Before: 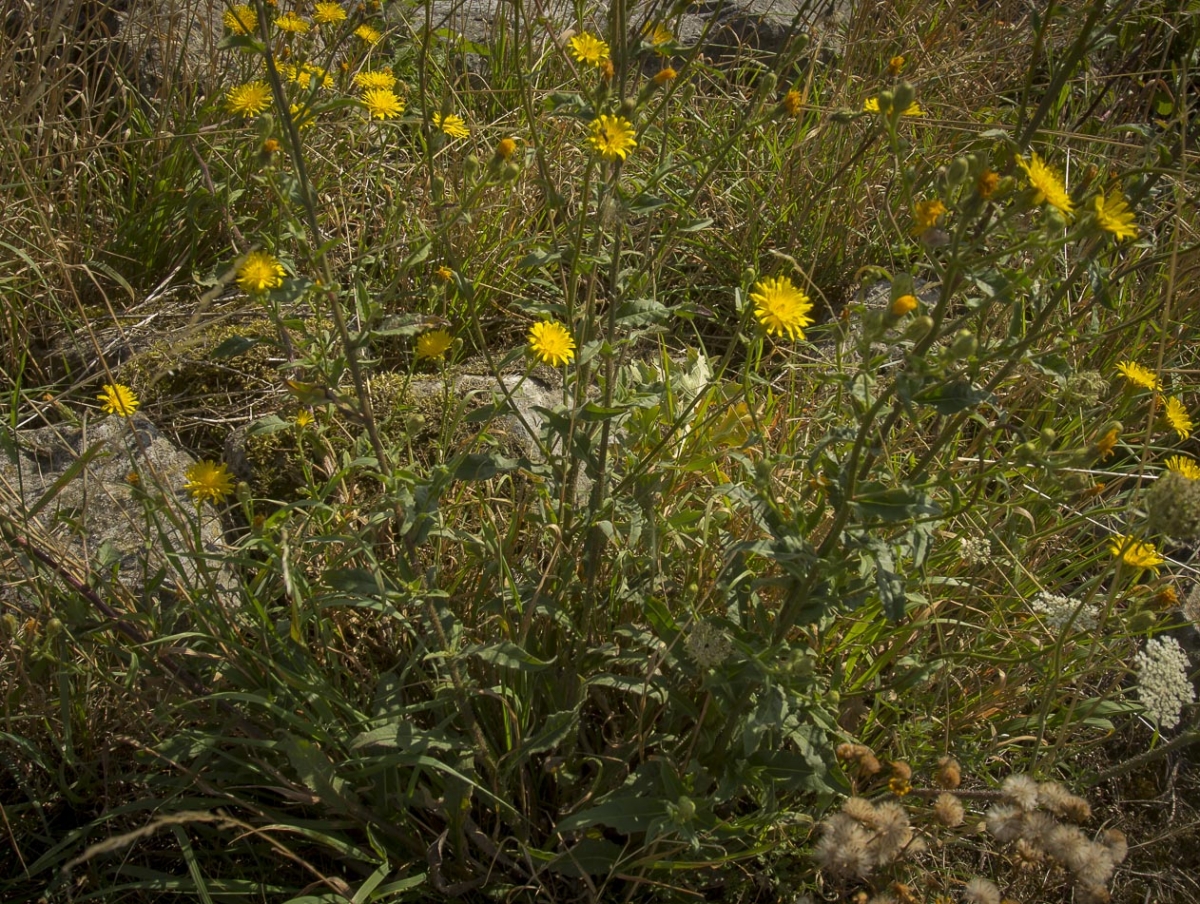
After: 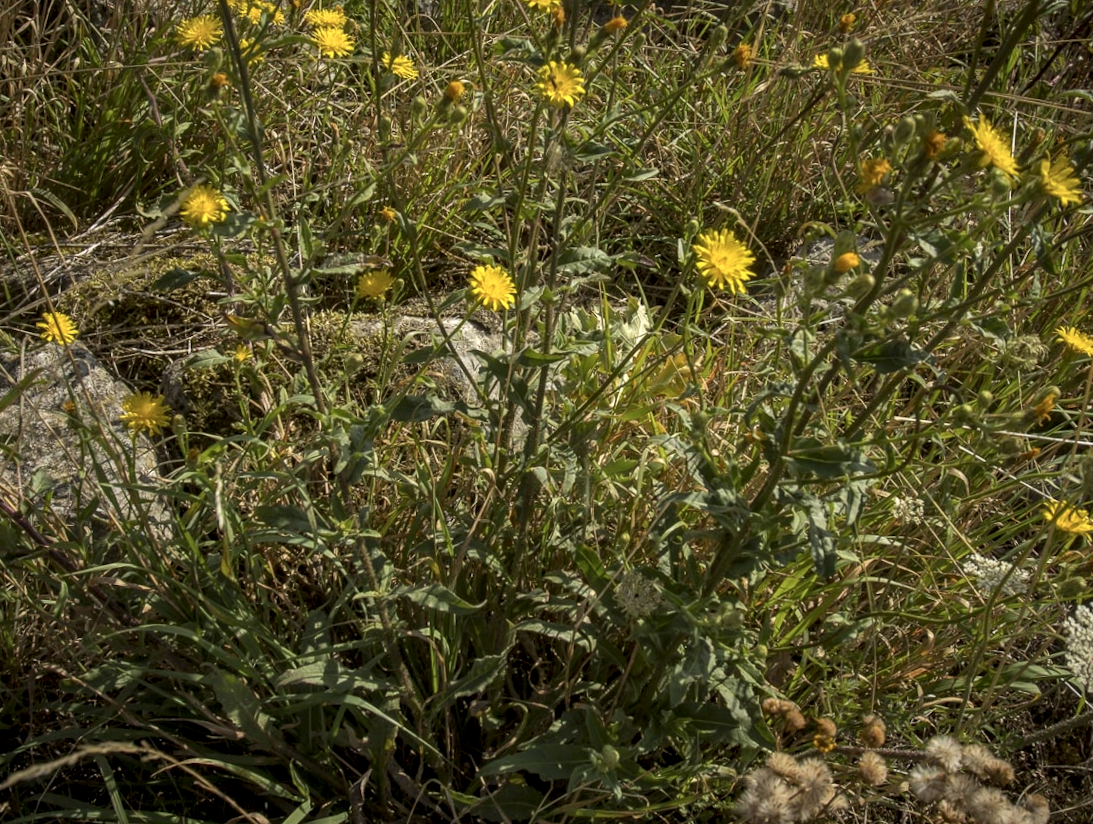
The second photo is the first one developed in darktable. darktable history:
local contrast: detail 144%
crop and rotate: angle -2.11°, left 3.104%, top 3.853%, right 1.406%, bottom 0.518%
contrast brightness saturation: saturation -0.065
